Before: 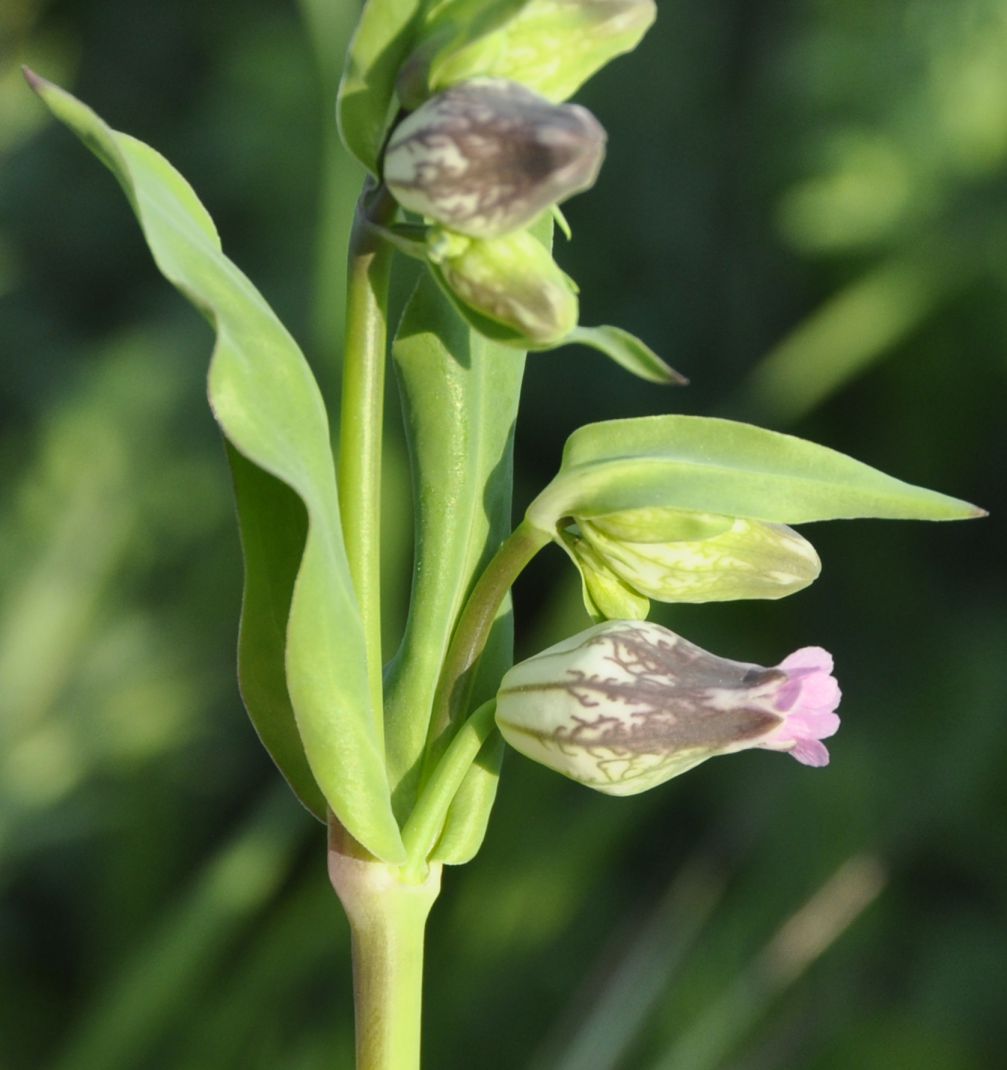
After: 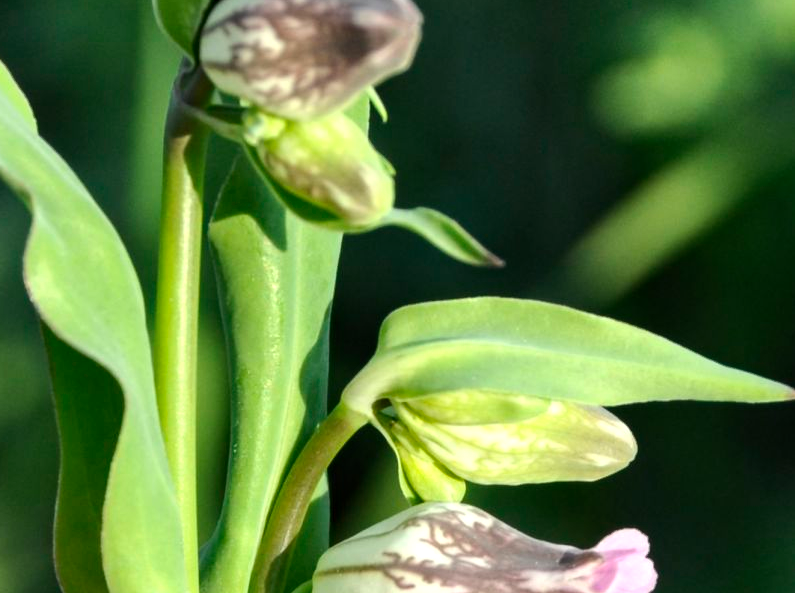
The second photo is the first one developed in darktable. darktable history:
contrast equalizer: octaves 7, y [[0.5, 0.5, 0.544, 0.569, 0.5, 0.5], [0.5 ×6], [0.5 ×6], [0 ×6], [0 ×6]]
crop: left 18.37%, top 11.089%, right 2.587%, bottom 33.438%
tone equalizer: -8 EV -0.454 EV, -7 EV -0.396 EV, -6 EV -0.34 EV, -5 EV -0.2 EV, -3 EV 0.252 EV, -2 EV 0.304 EV, -1 EV 0.369 EV, +0 EV 0.409 EV, edges refinement/feathering 500, mask exposure compensation -1.57 EV, preserve details no
